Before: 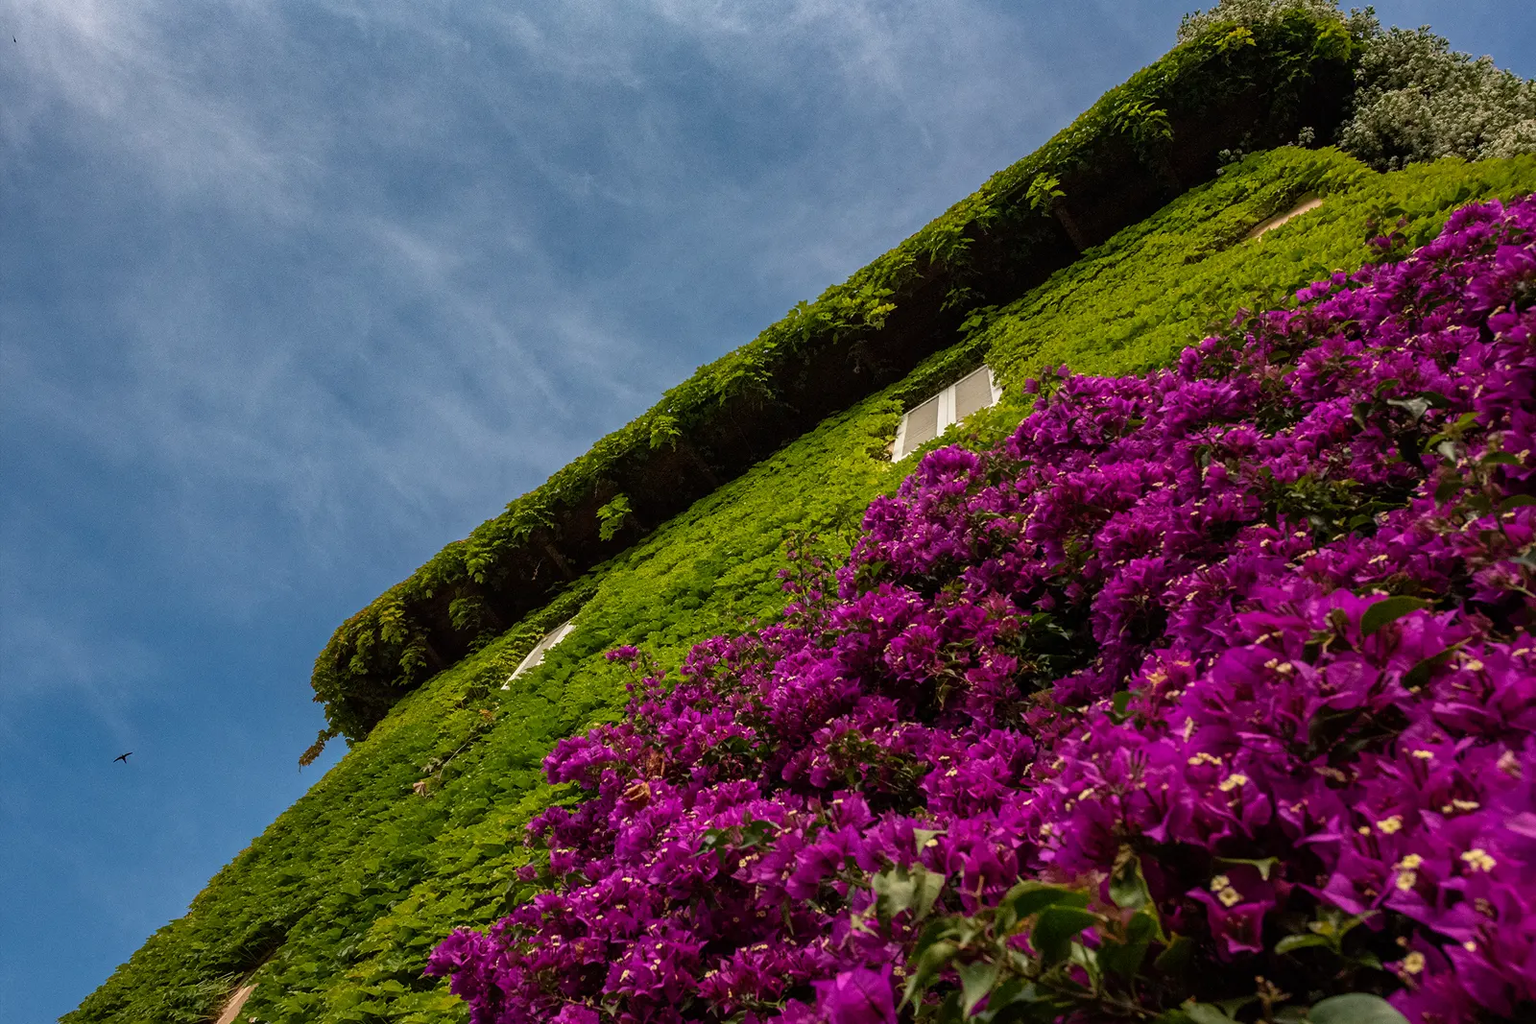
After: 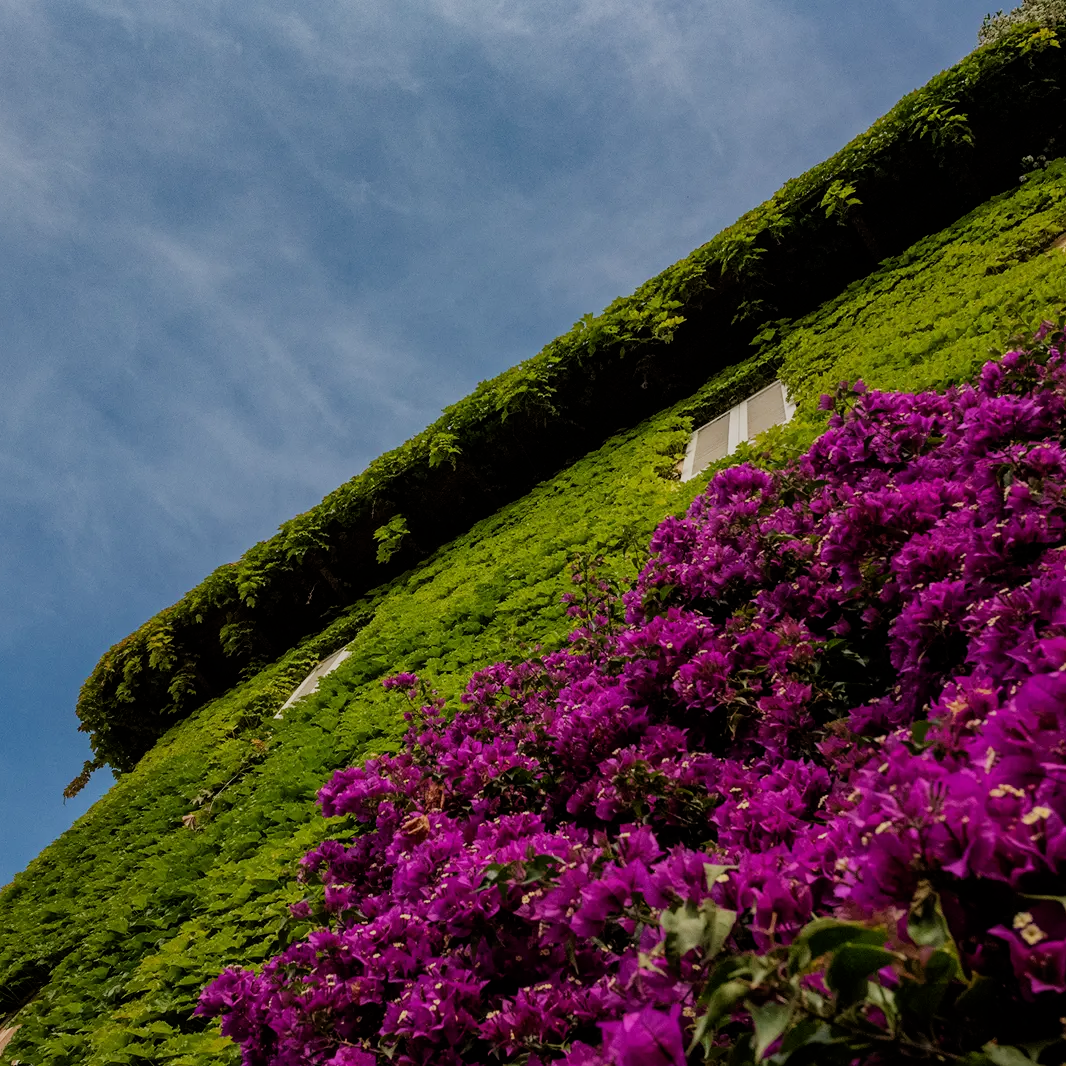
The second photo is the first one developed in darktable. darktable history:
filmic rgb: black relative exposure -7.65 EV, white relative exposure 4.56 EV, hardness 3.61
crop and rotate: left 15.546%, right 17.787%
color balance: mode lift, gamma, gain (sRGB)
